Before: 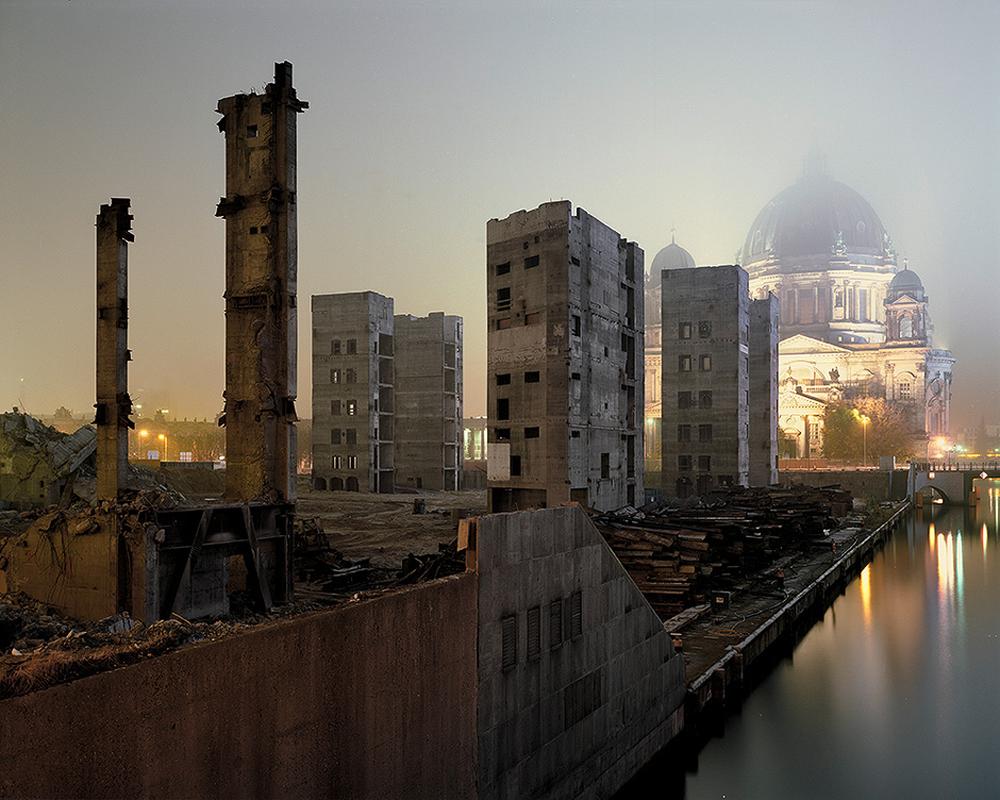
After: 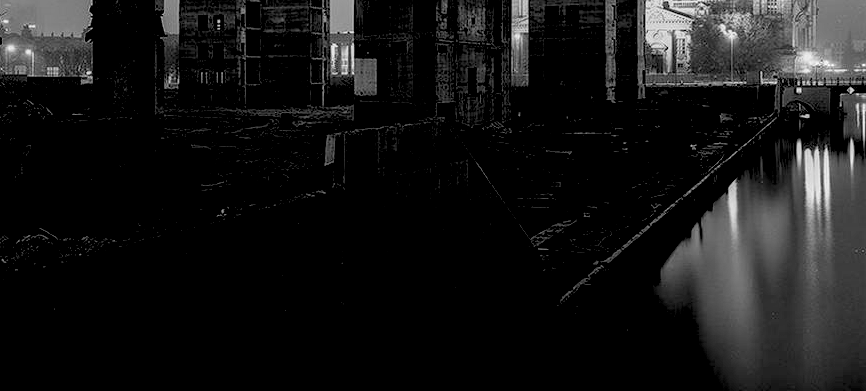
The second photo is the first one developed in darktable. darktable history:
local contrast: on, module defaults
monochrome: on, module defaults
crop and rotate: left 13.306%, top 48.129%, bottom 2.928%
exposure: black level correction 0.056, exposure -0.039 EV, compensate highlight preservation false
